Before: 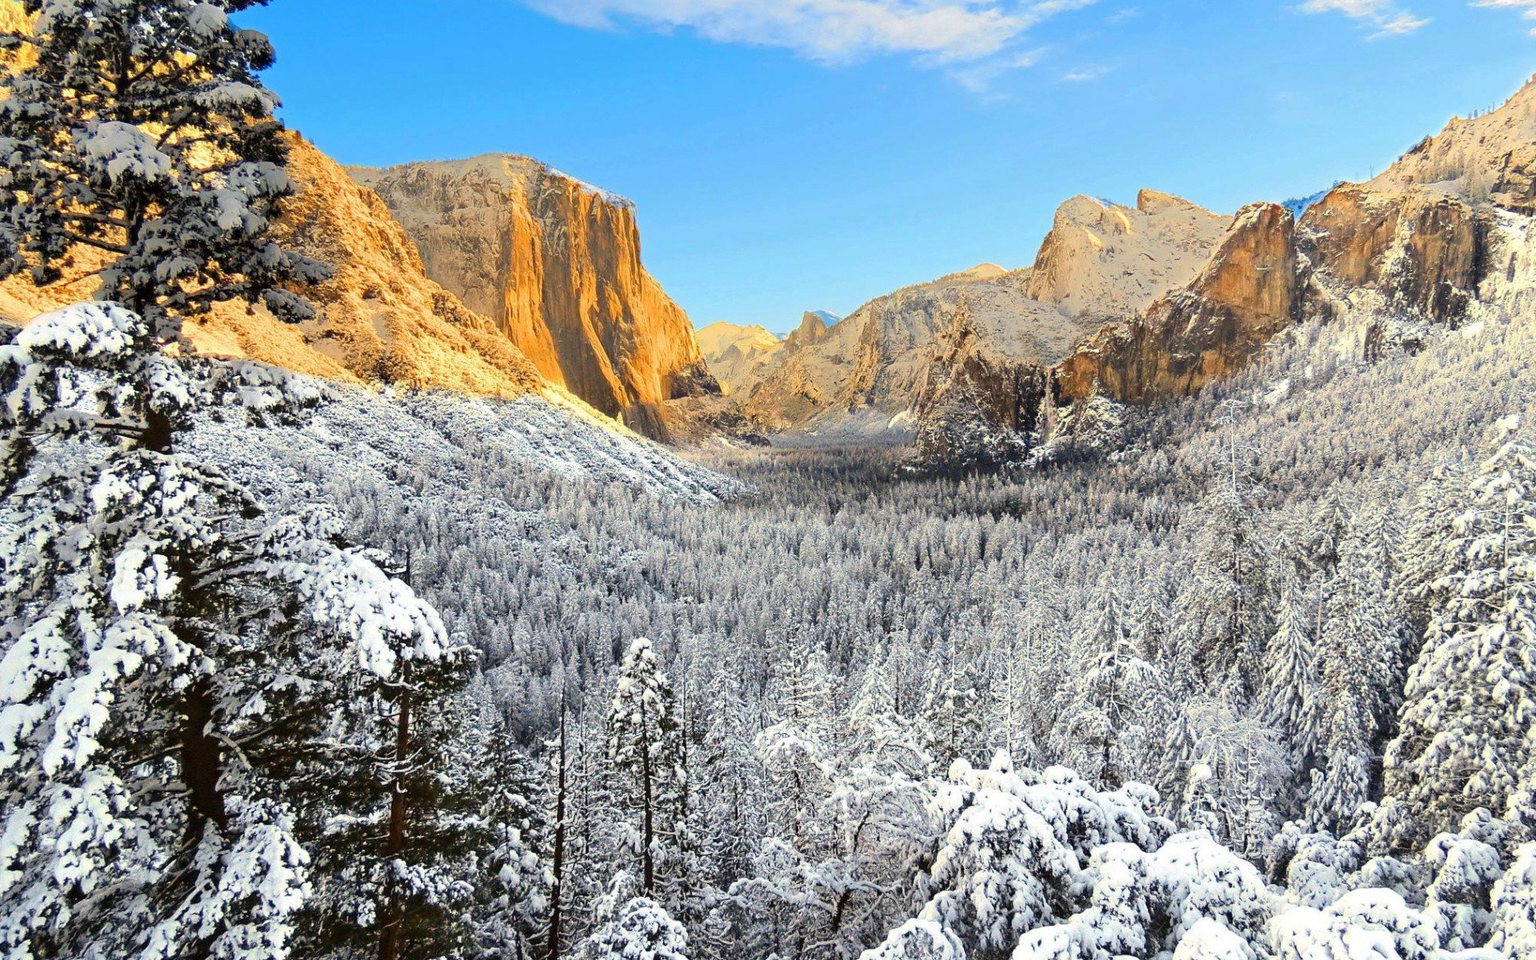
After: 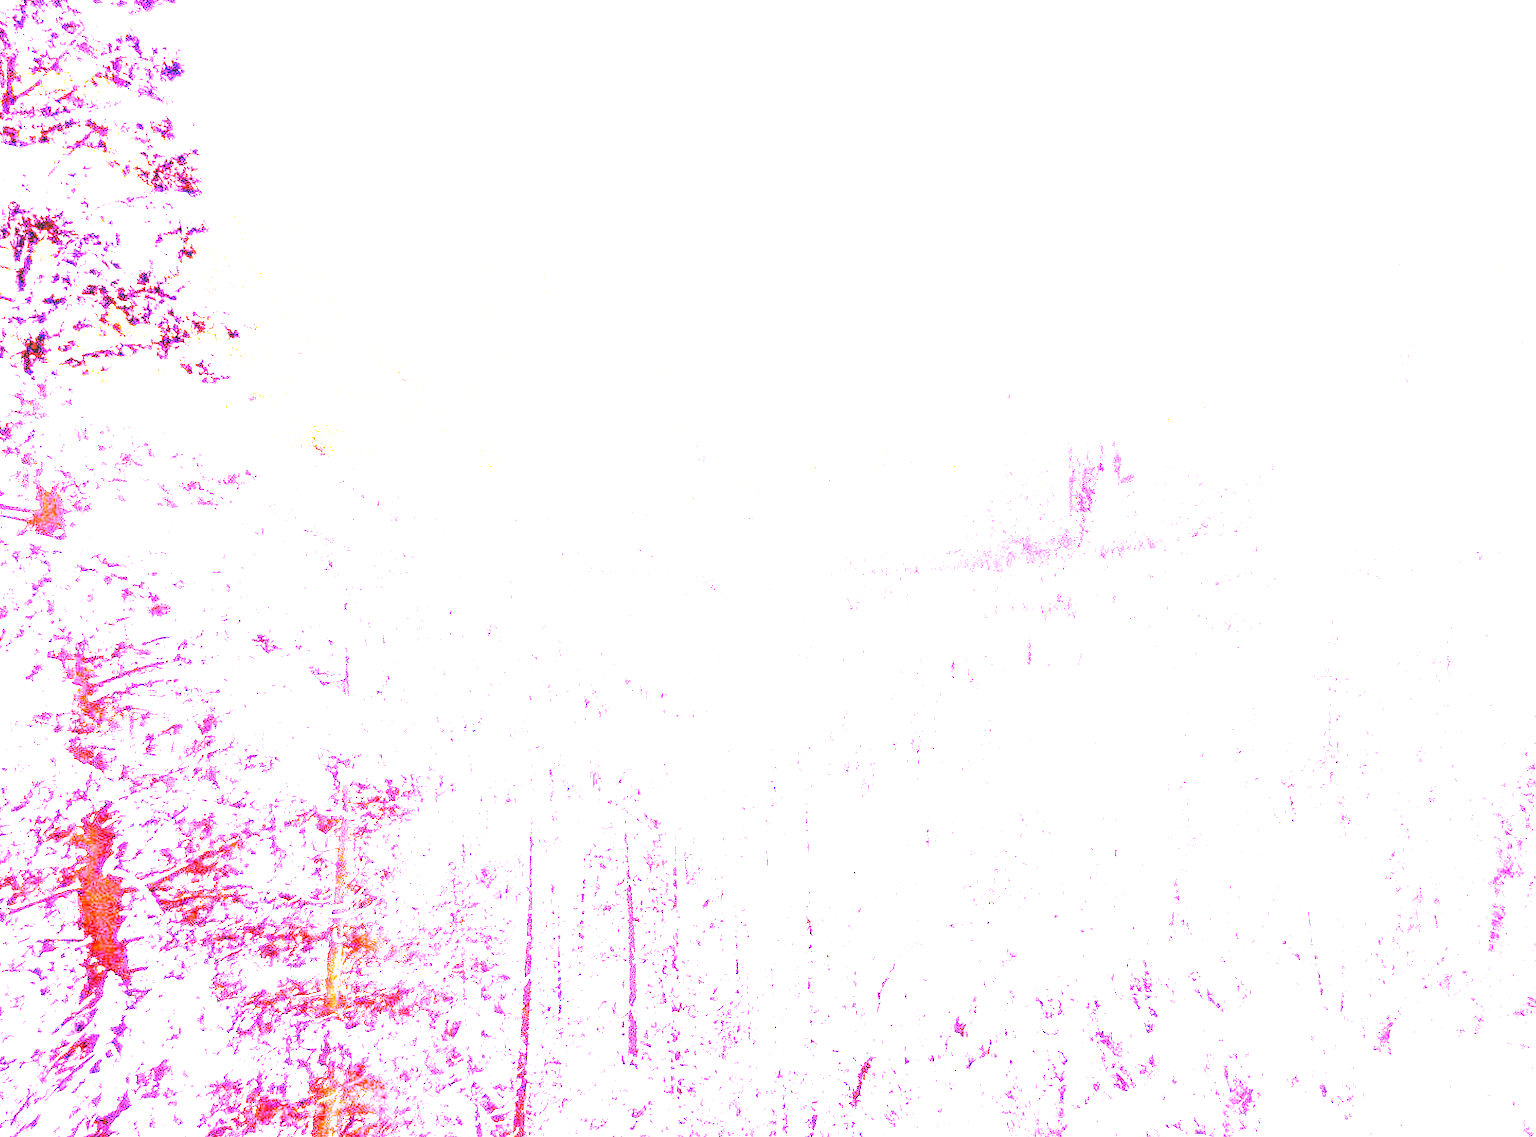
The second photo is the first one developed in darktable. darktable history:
base curve: curves: ch0 [(0, 0) (0.036, 0.025) (0.121, 0.166) (0.206, 0.329) (0.605, 0.79) (1, 1)], preserve colors none
exposure: black level correction 0, exposure 1.45 EV, compensate exposure bias true, compensate highlight preservation false
crop: left 7.598%, right 7.873%
white balance: red 8, blue 8
local contrast: on, module defaults
